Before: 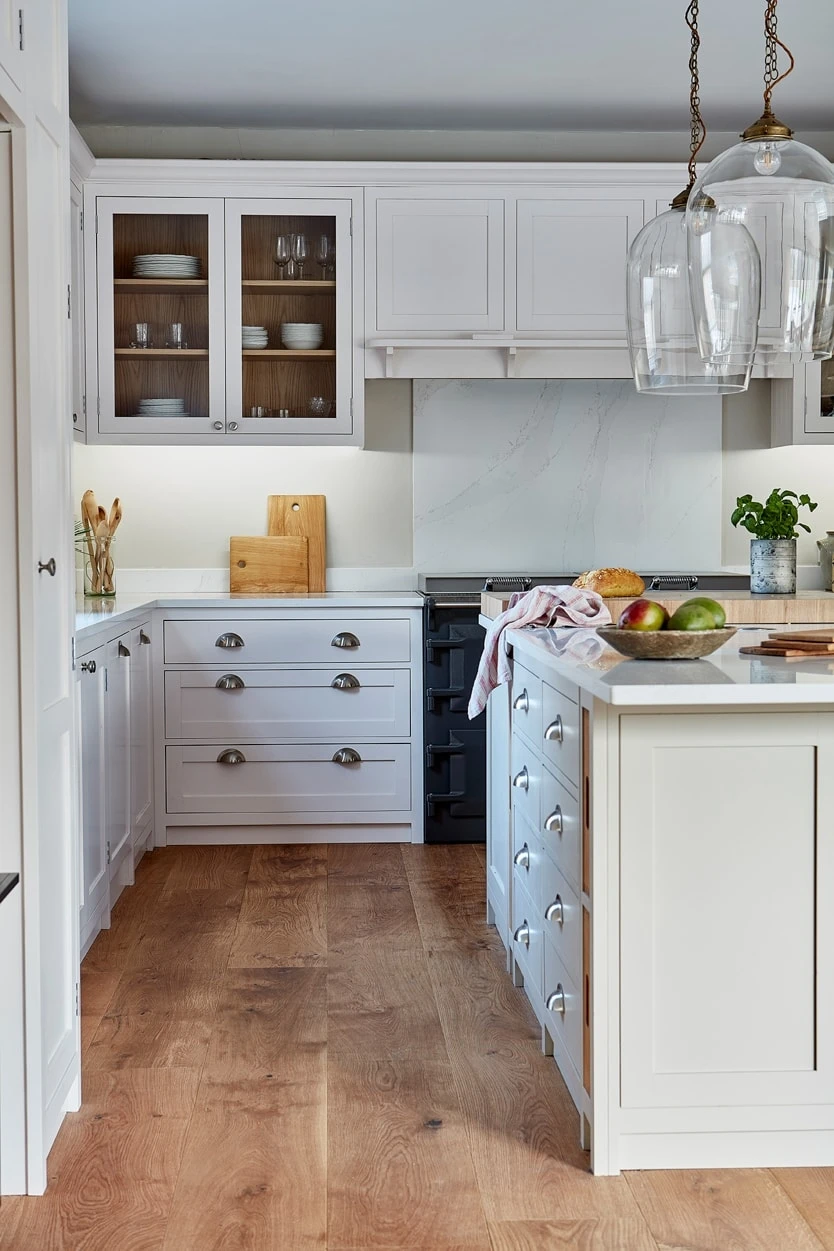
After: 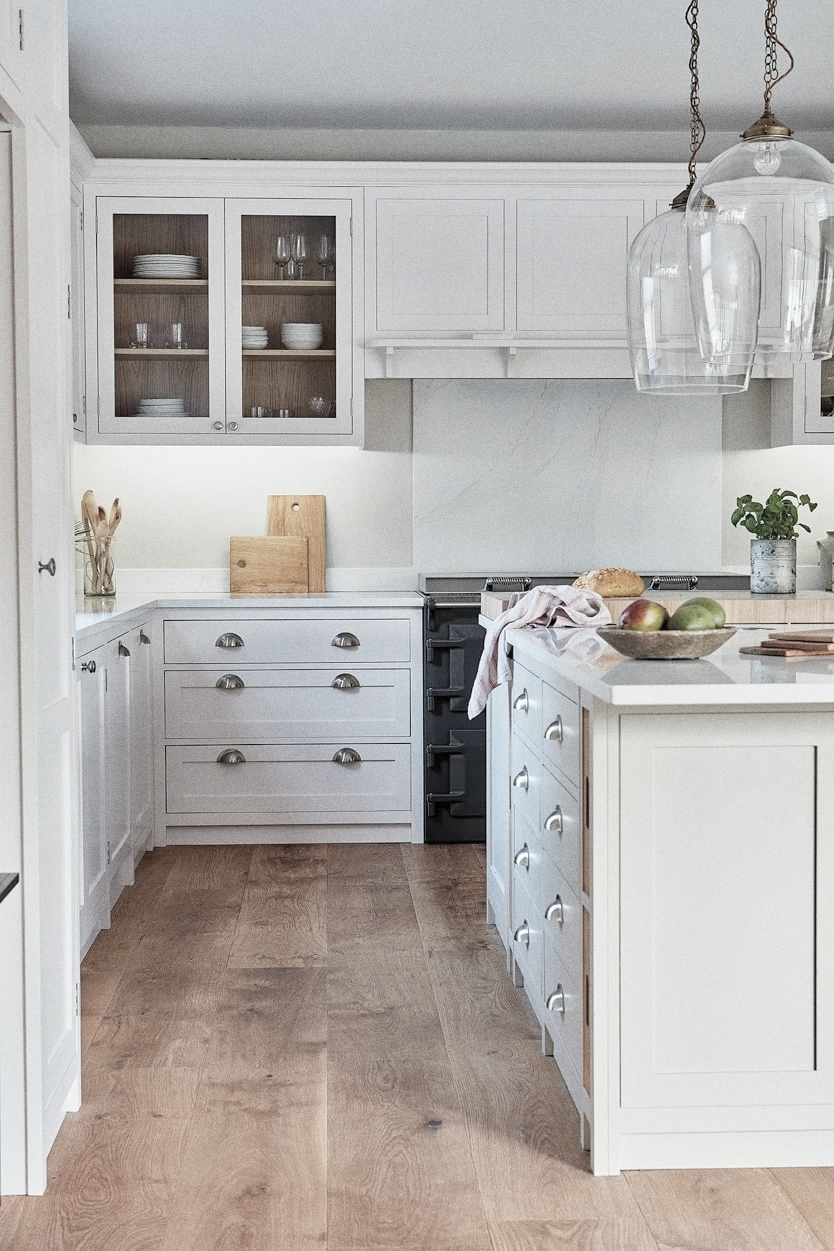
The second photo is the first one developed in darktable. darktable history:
contrast brightness saturation: brightness 0.18, saturation -0.5
grain: coarseness 0.47 ISO
